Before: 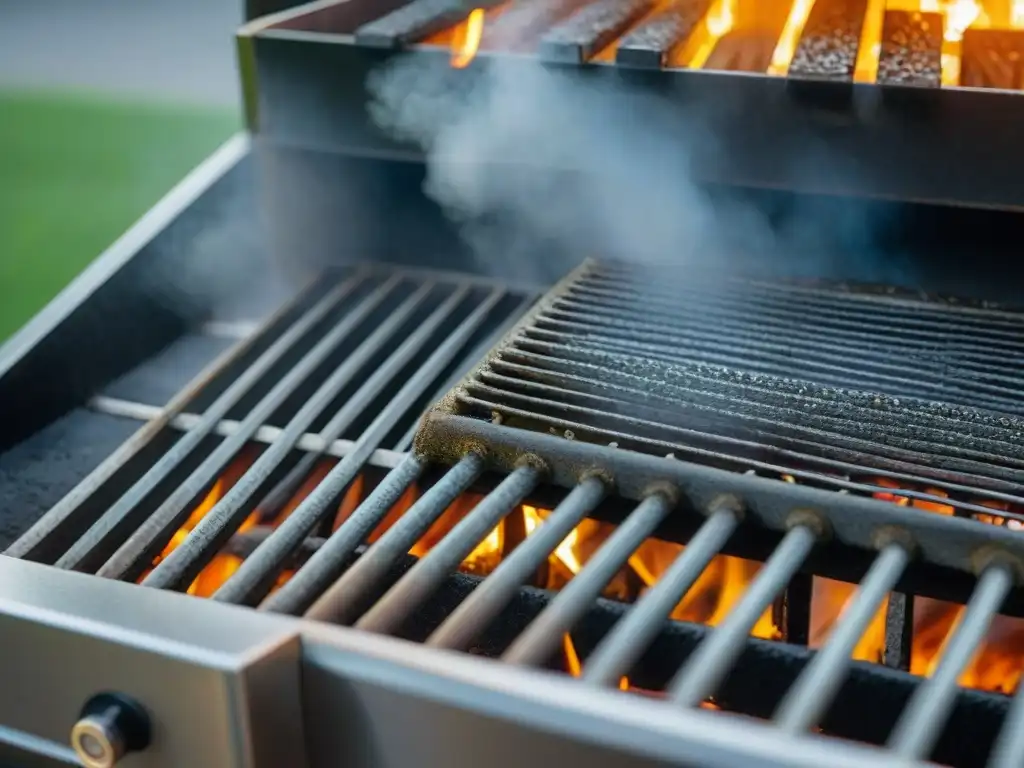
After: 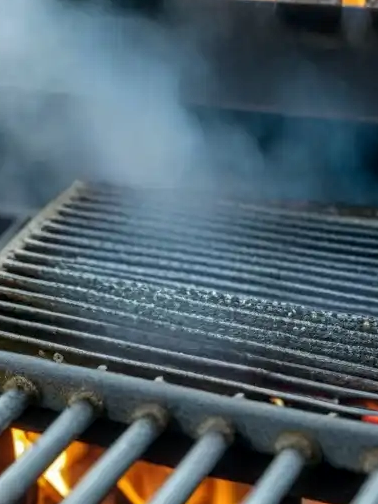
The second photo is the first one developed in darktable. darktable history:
local contrast: on, module defaults
crop and rotate: left 49.936%, top 10.094%, right 13.136%, bottom 24.256%
